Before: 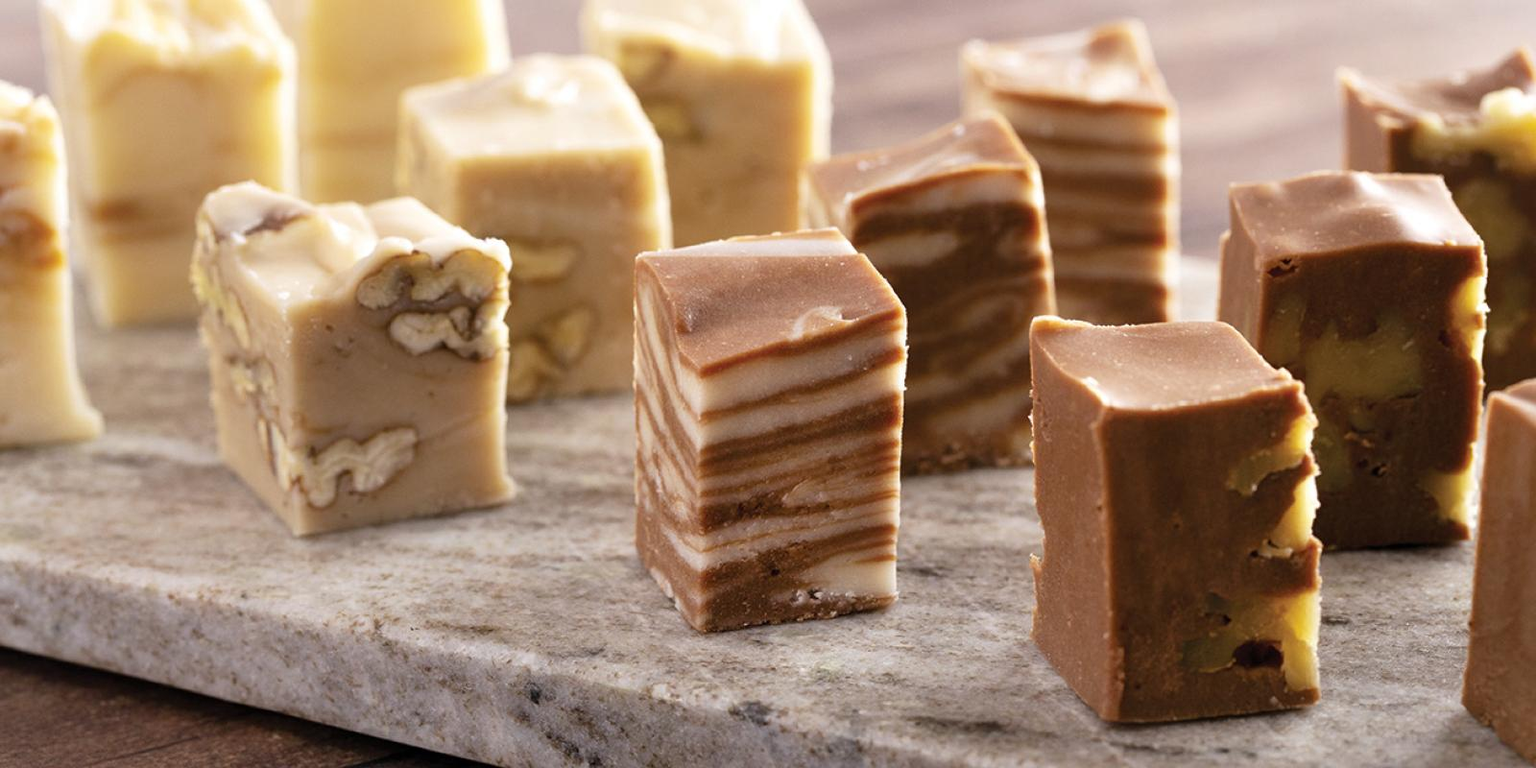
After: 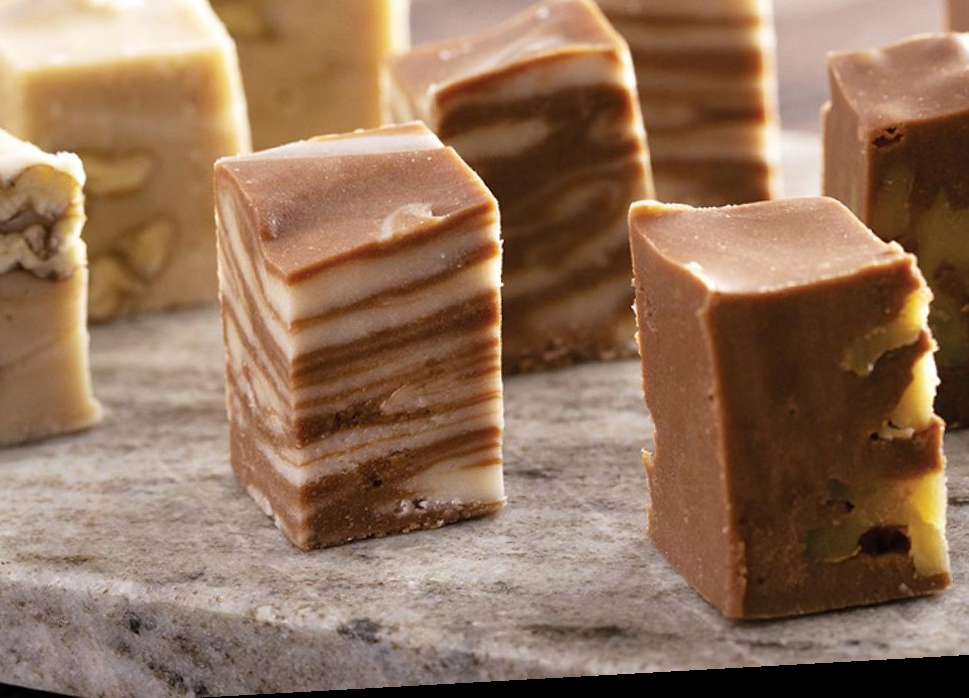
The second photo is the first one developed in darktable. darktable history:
crop and rotate: left 28.256%, top 17.734%, right 12.656%, bottom 3.573%
rotate and perspective: rotation -3.18°, automatic cropping off
